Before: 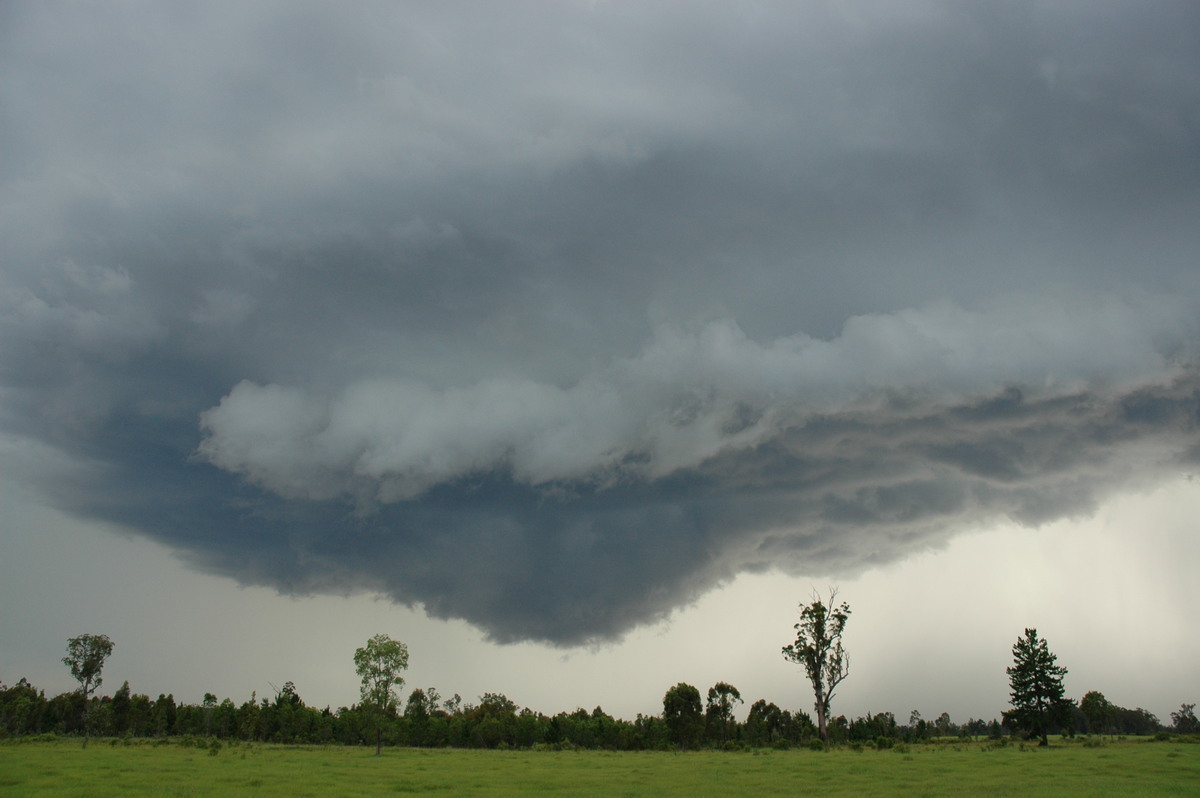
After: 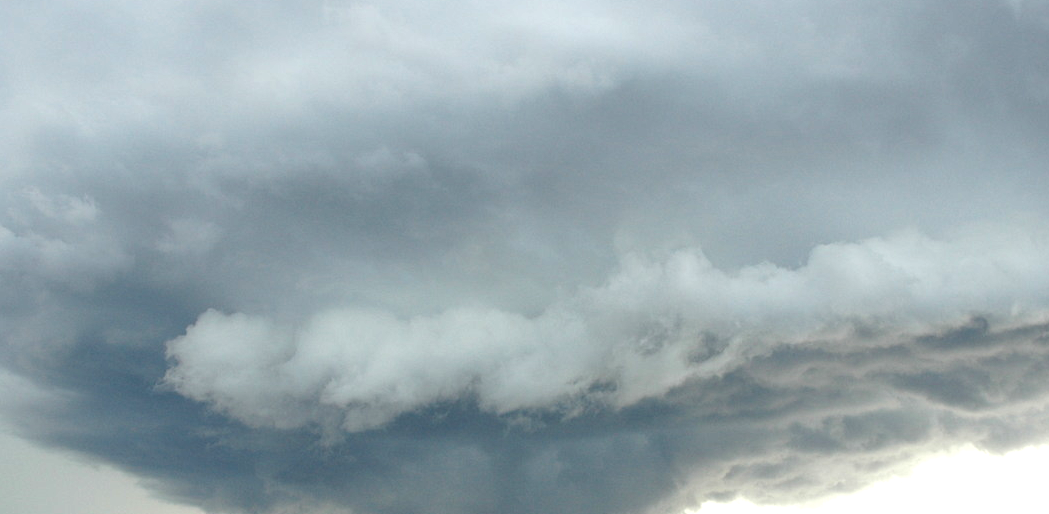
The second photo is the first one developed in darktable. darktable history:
local contrast: on, module defaults
crop: left 2.9%, top 8.965%, right 9.655%, bottom 26.504%
exposure: black level correction 0, exposure 1 EV, compensate highlight preservation false
